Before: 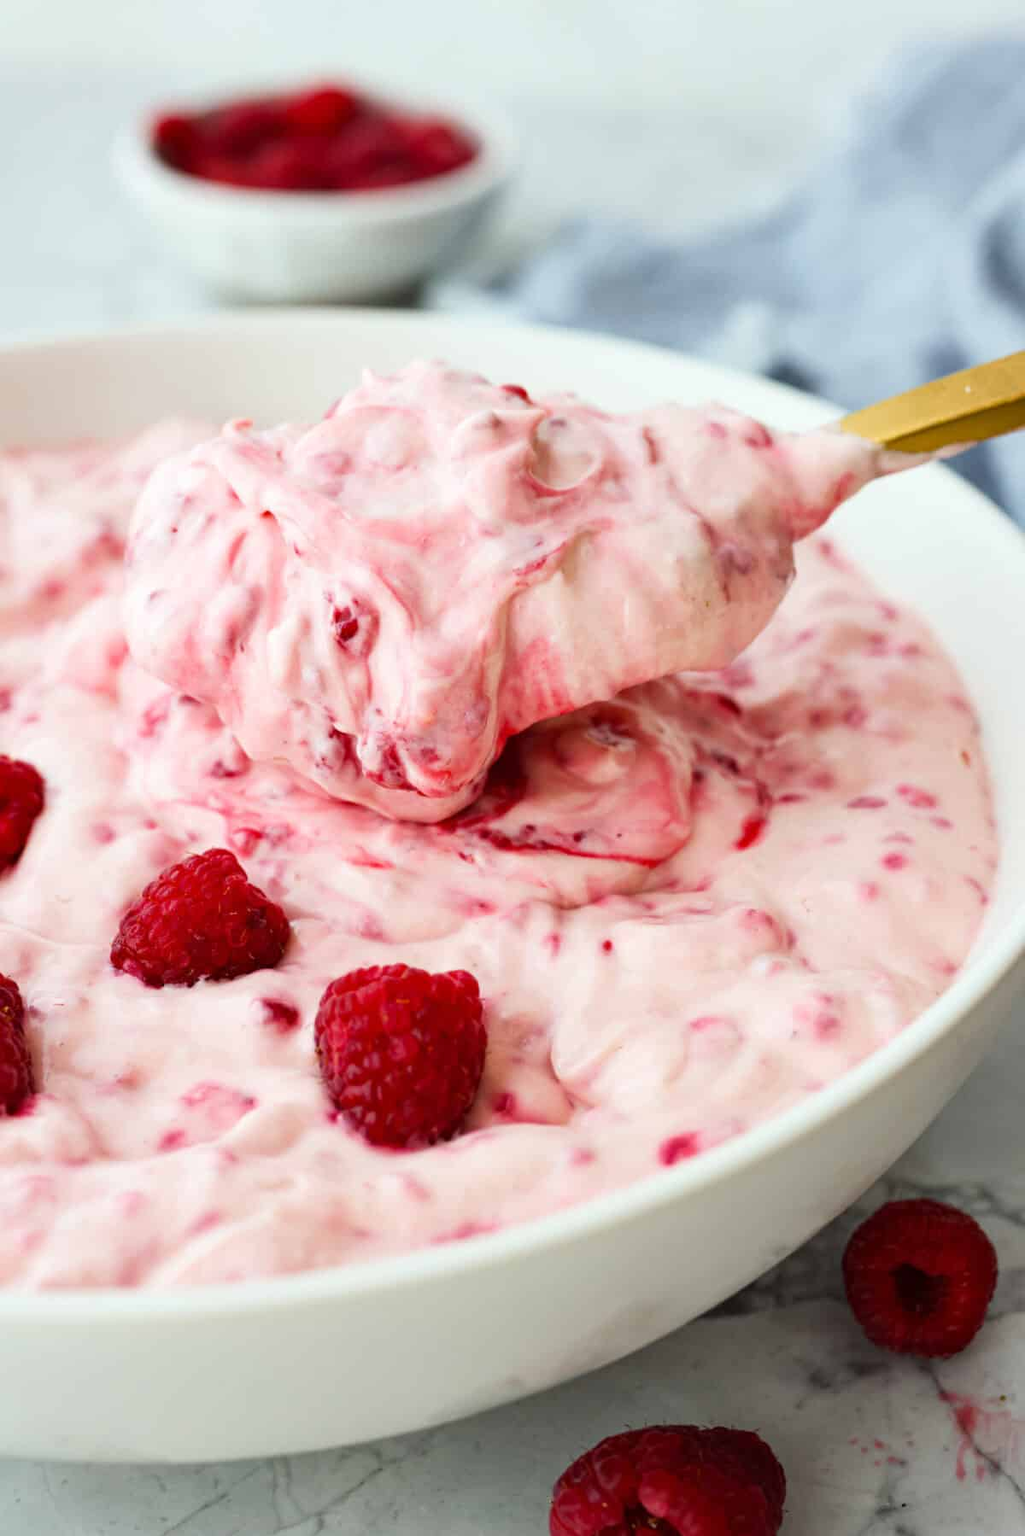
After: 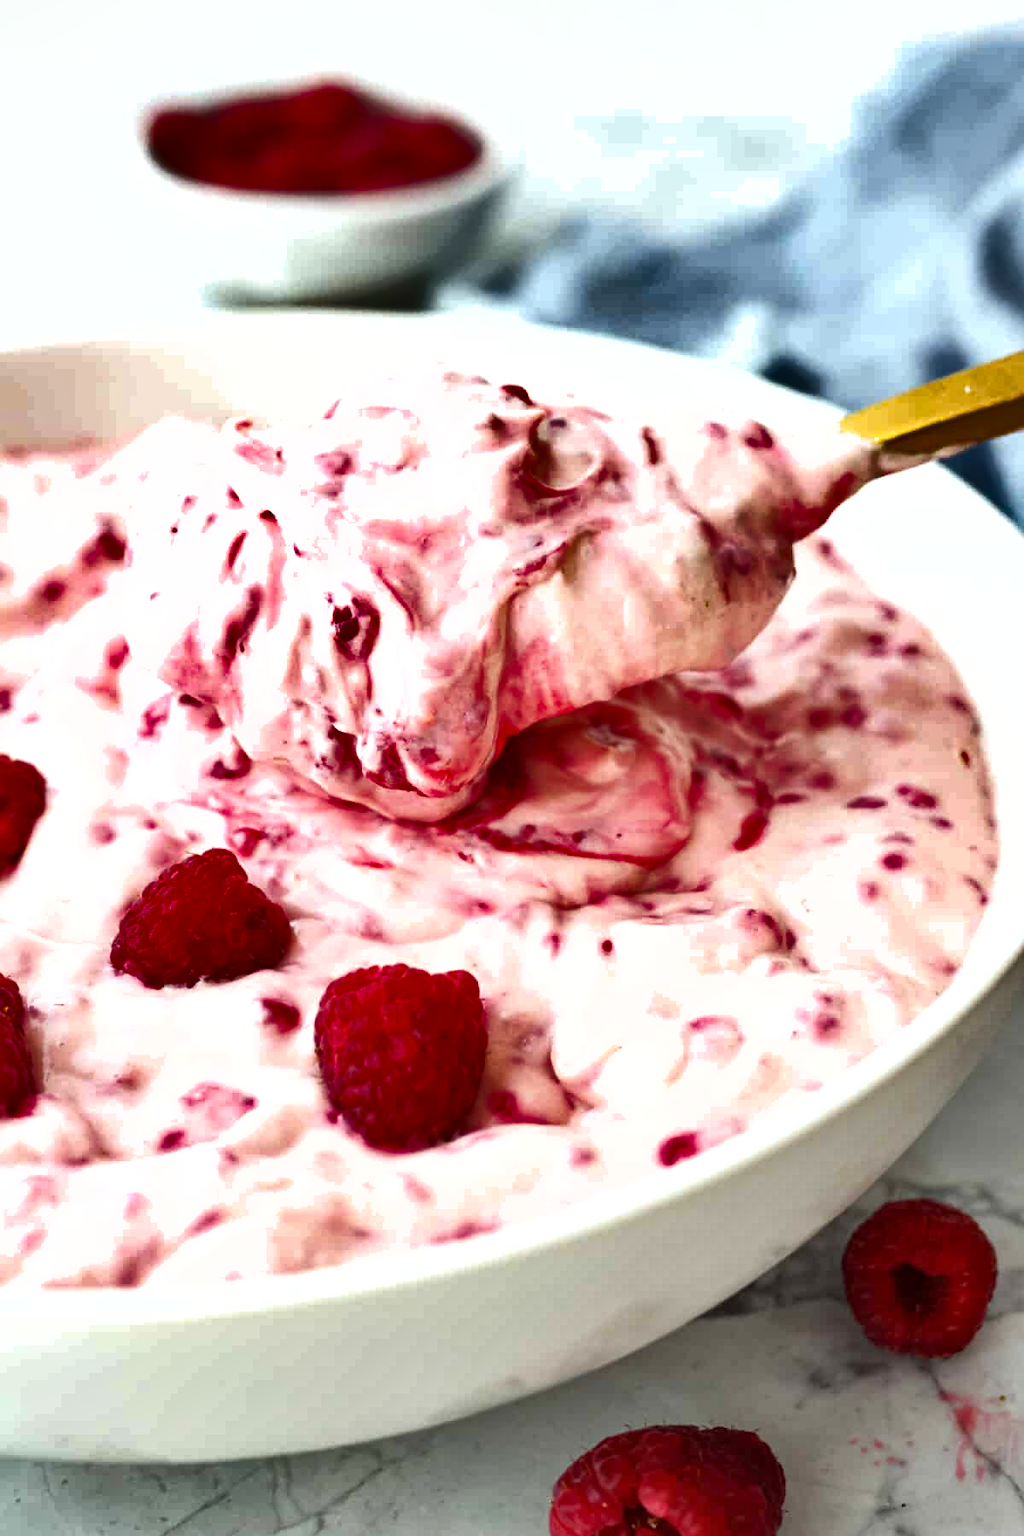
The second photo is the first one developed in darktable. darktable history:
exposure: black level correction 0.001, exposure 0.499 EV, compensate exposure bias true, compensate highlight preservation false
shadows and highlights: radius 108.75, shadows 44.35, highlights -66.49, low approximation 0.01, soften with gaussian
